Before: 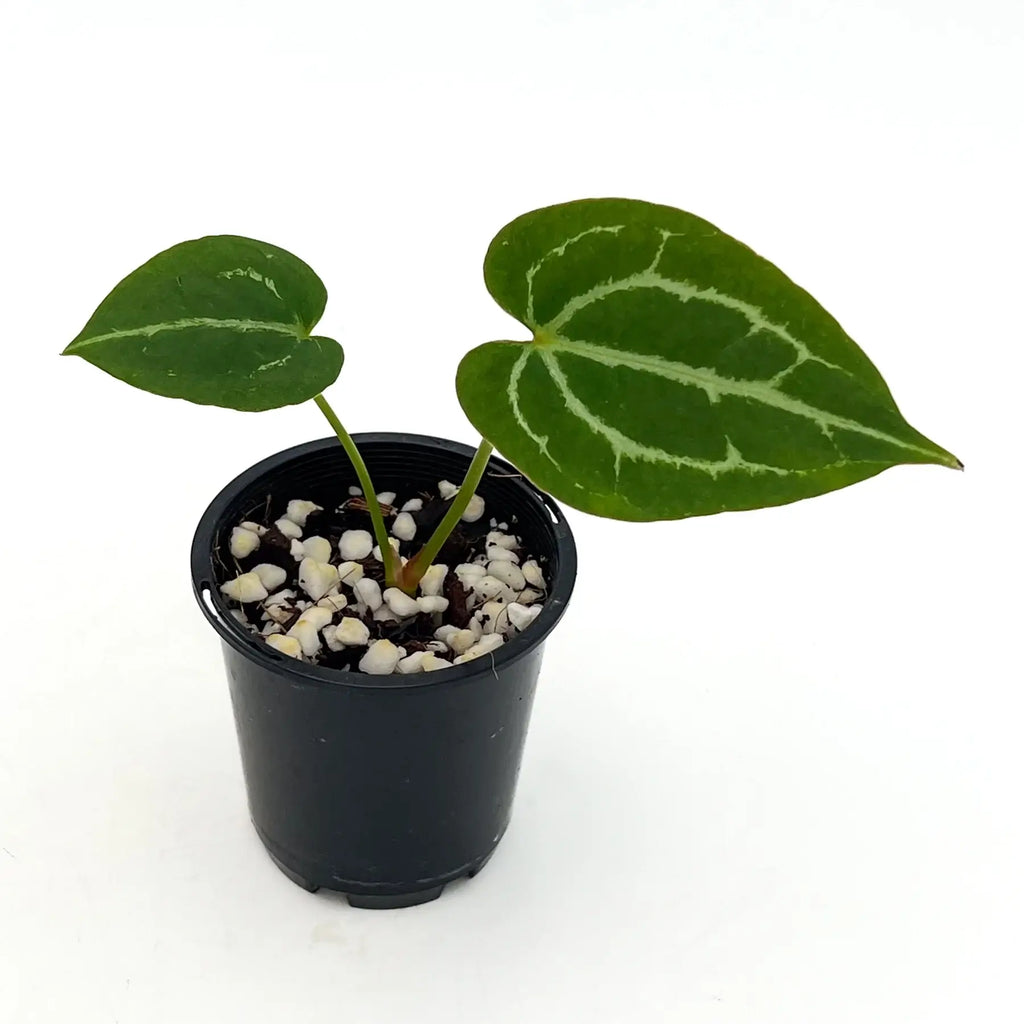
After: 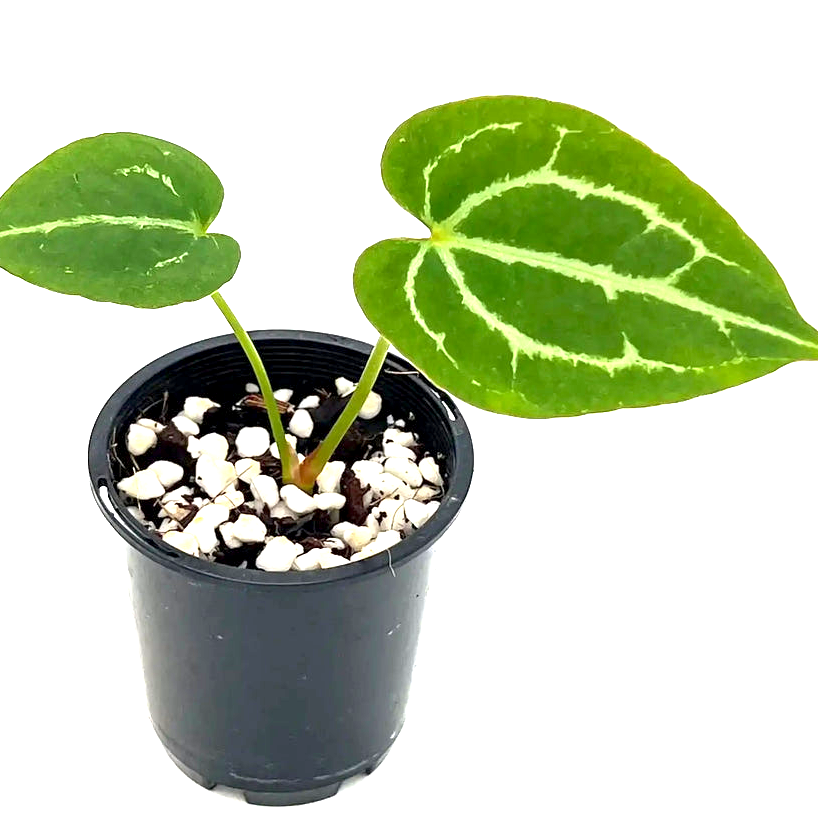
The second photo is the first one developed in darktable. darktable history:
crop and rotate: left 10.071%, top 10.071%, right 10.02%, bottom 10.02%
exposure: black level correction 0.001, exposure 1.84 EV, compensate highlight preservation false
